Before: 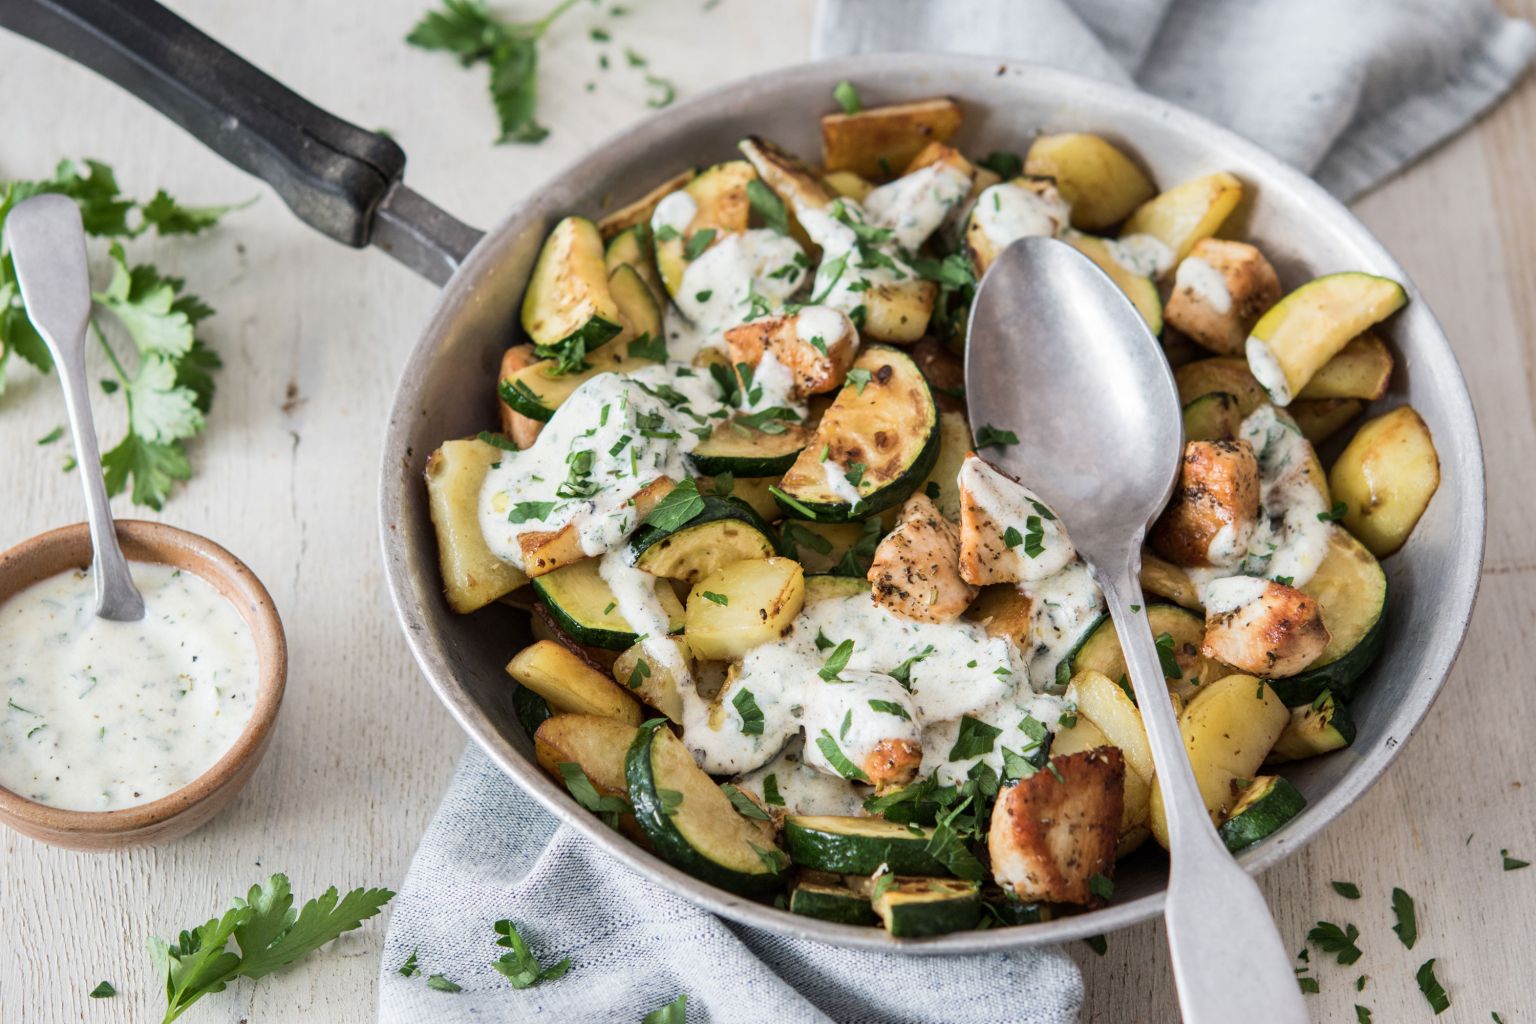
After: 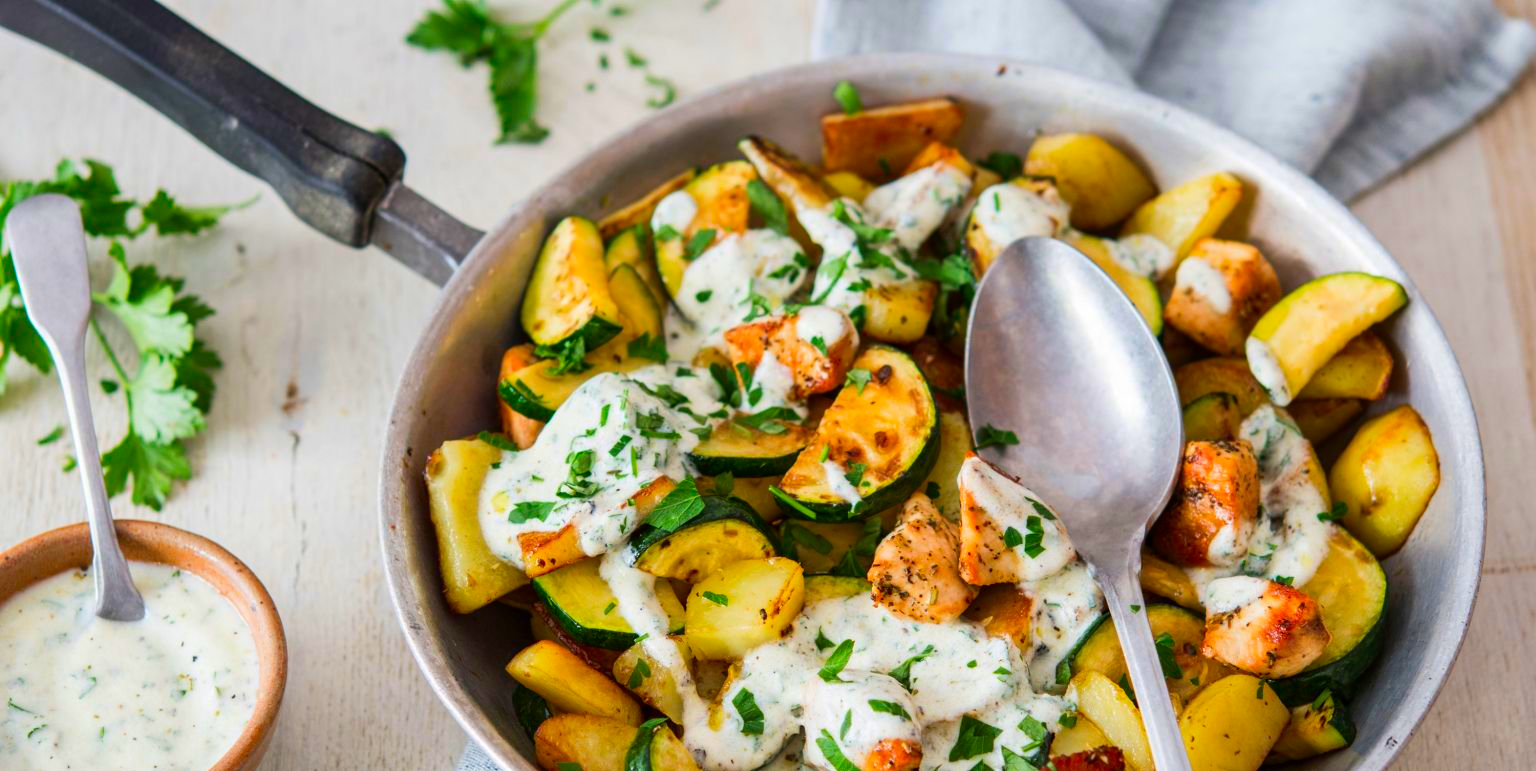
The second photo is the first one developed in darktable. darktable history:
crop: bottom 24.641%
color correction: highlights b* -0.047, saturation 1.85
